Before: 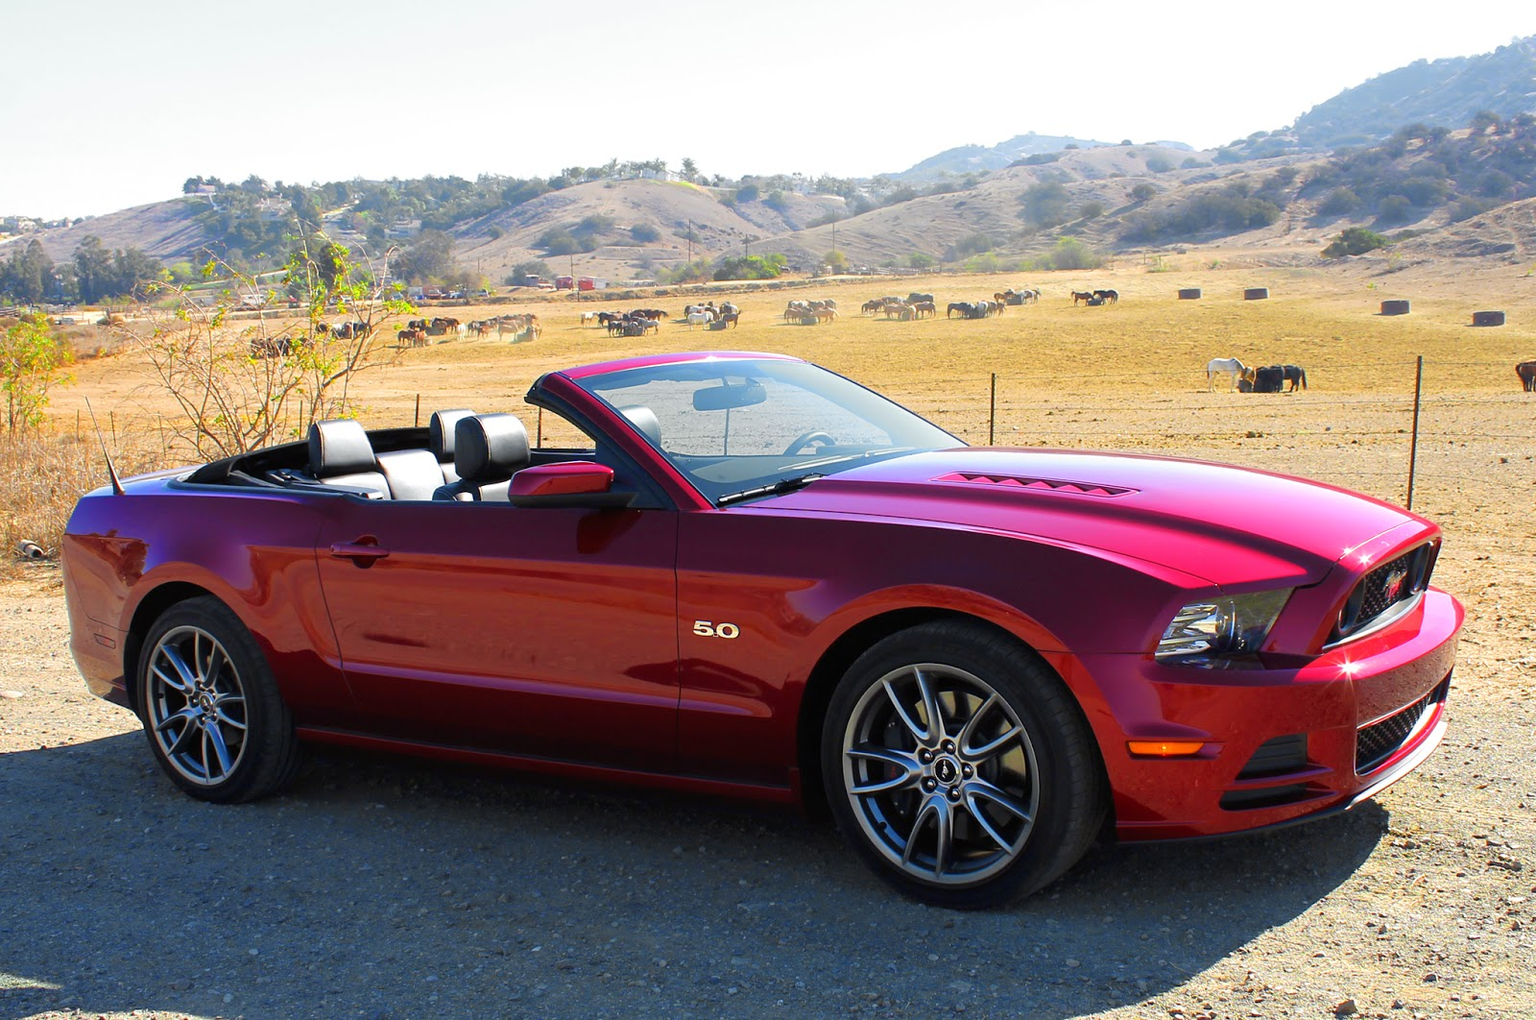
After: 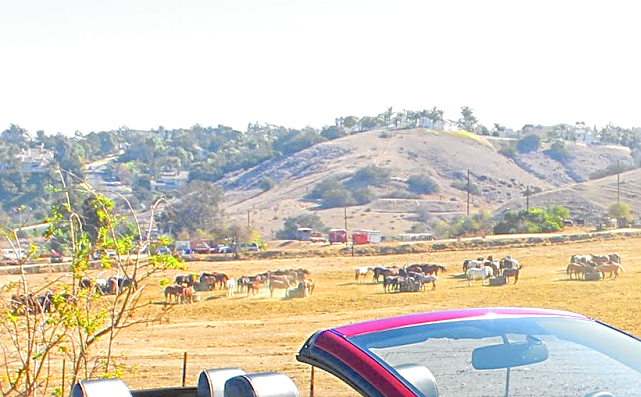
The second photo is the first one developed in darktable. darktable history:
crop: left 15.687%, top 5.462%, right 44.226%, bottom 57.08%
sharpen: radius 2.776
levels: levels [0, 0.445, 1]
local contrast: highlights 75%, shadows 55%, detail 177%, midtone range 0.208
